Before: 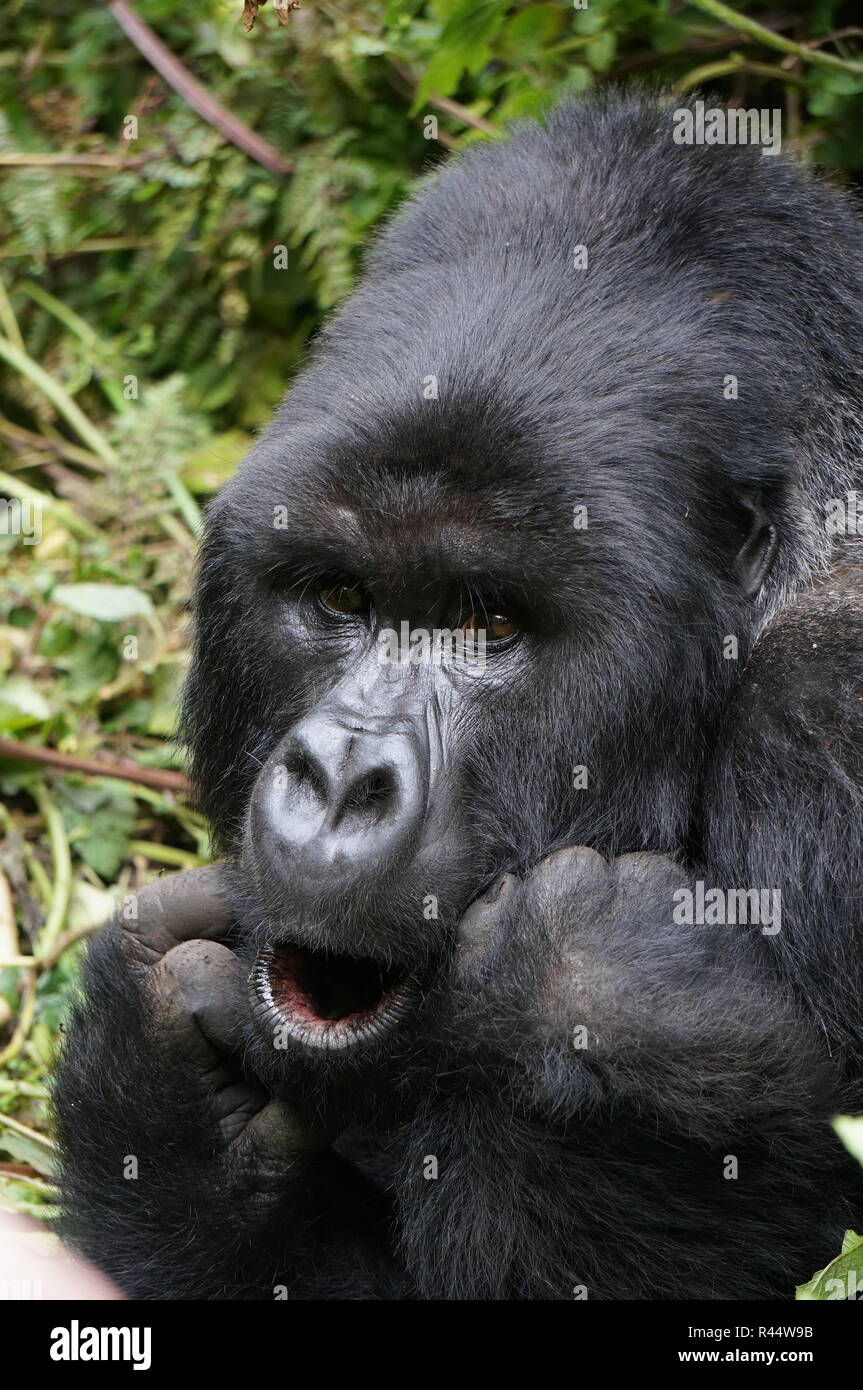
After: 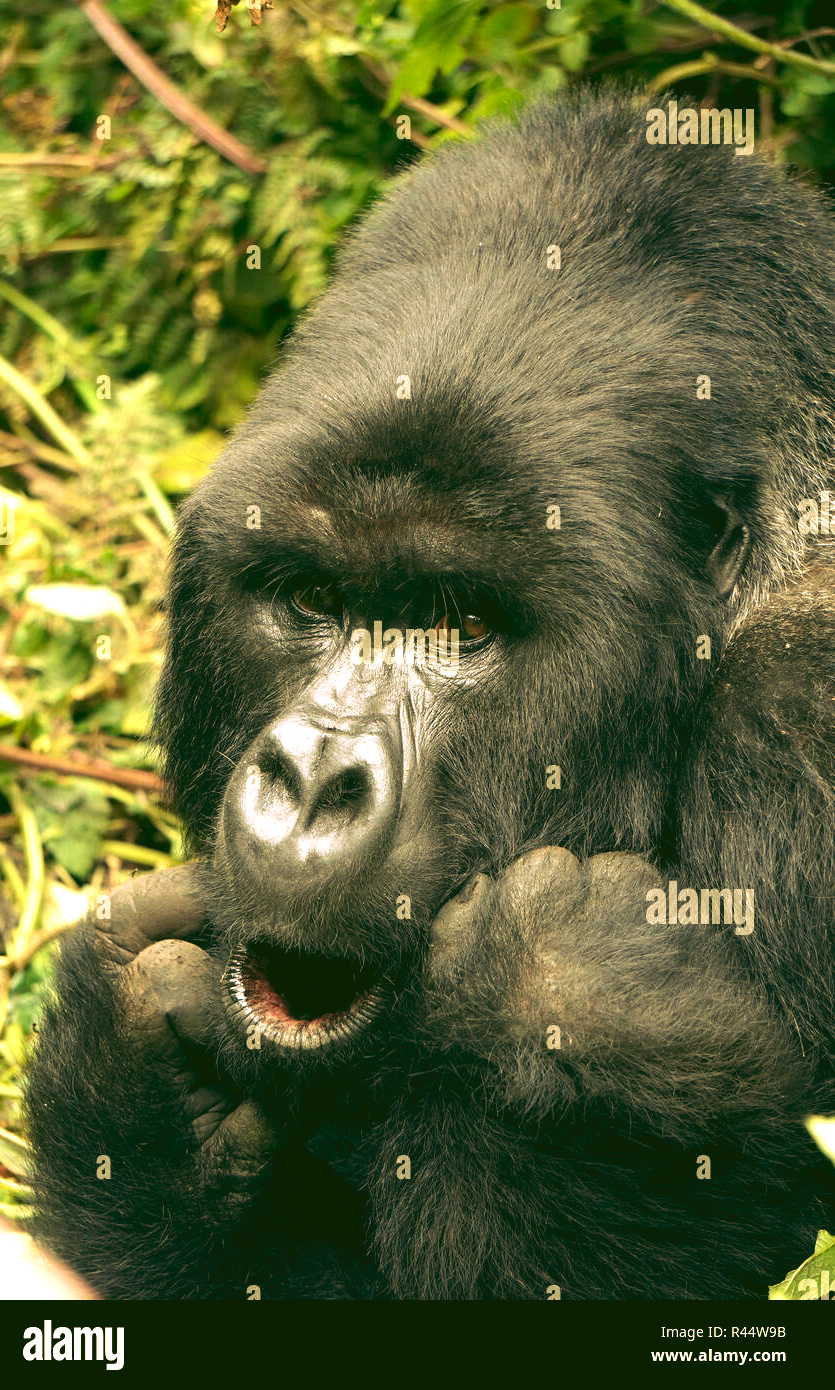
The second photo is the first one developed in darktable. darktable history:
rgb curve: curves: ch0 [(0.123, 0.061) (0.995, 0.887)]; ch1 [(0.06, 0.116) (1, 0.906)]; ch2 [(0, 0) (0.824, 0.69) (1, 1)], mode RGB, independent channels, compensate middle gray true
white balance: red 1.138, green 0.996, blue 0.812
exposure: exposure 1.061 EV, compensate highlight preservation false
crop and rotate: left 3.238%
